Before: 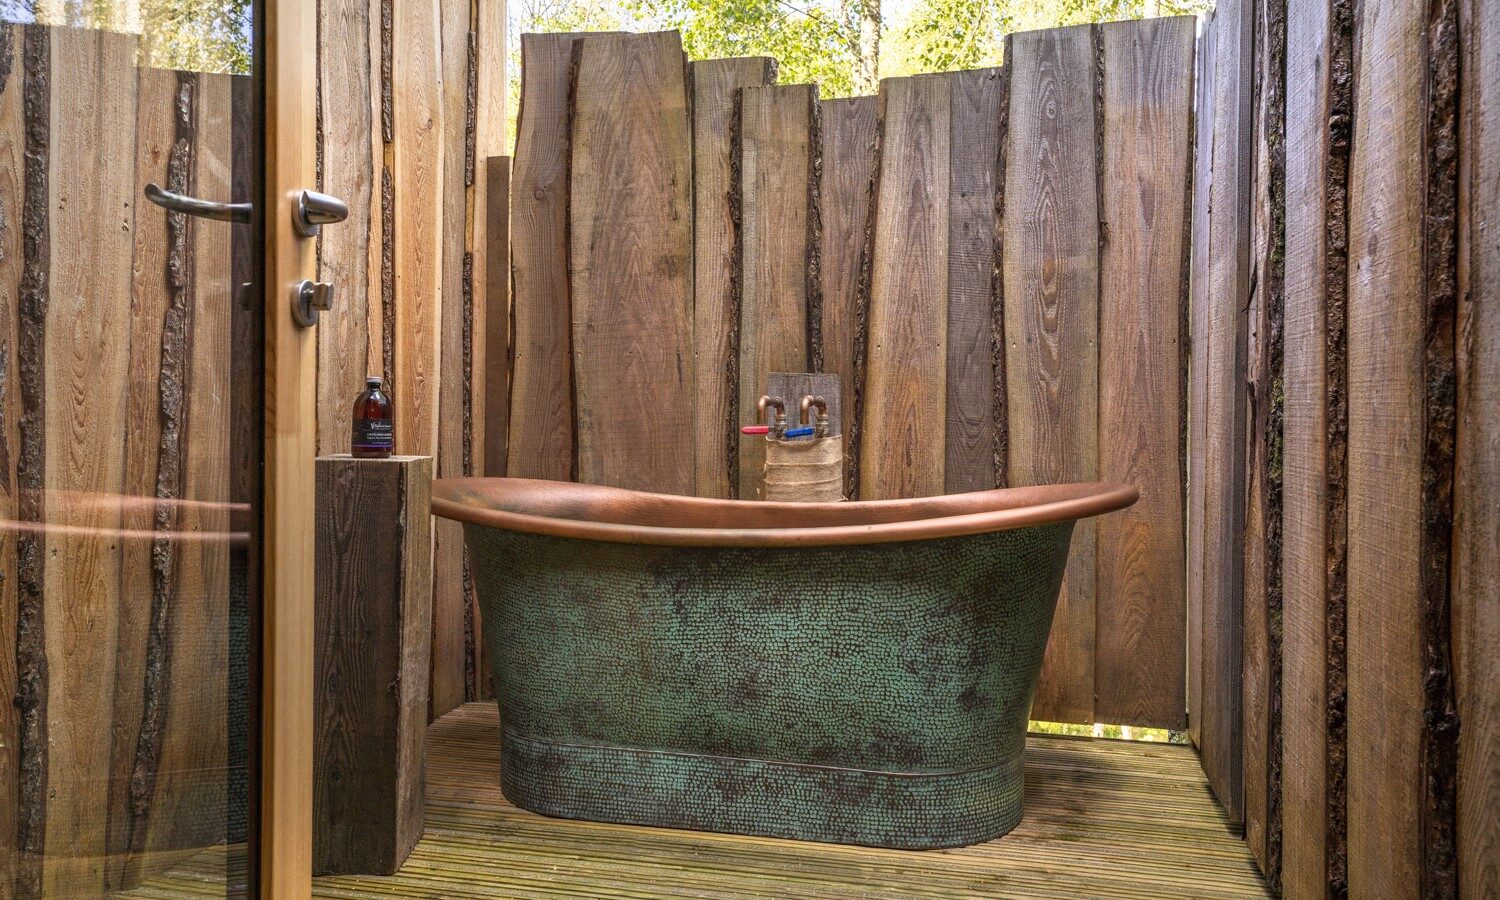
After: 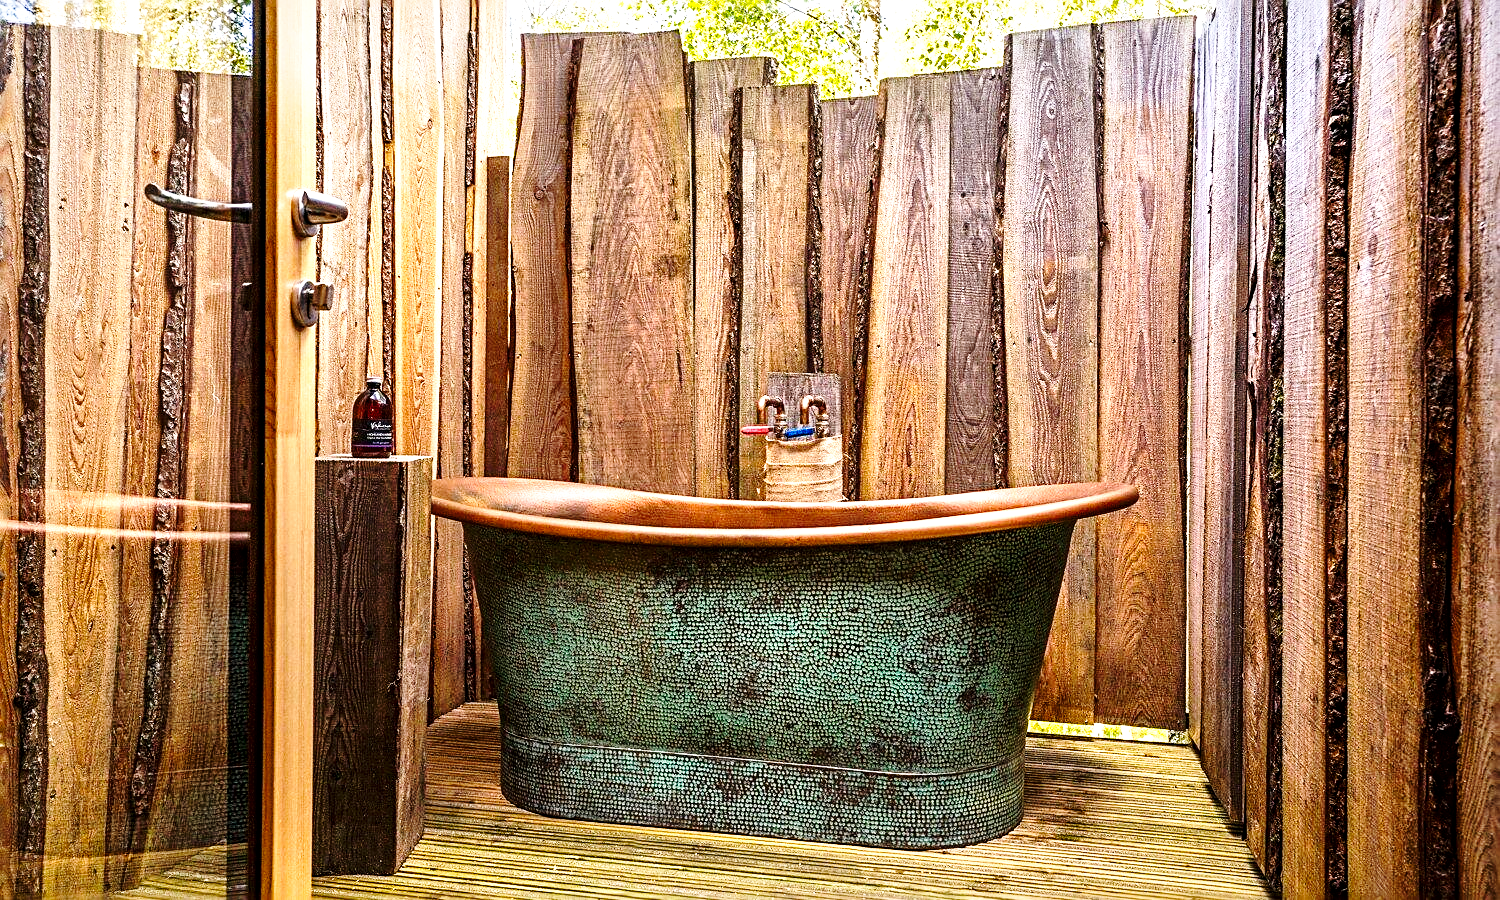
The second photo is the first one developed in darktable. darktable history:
sharpen: radius 2.532, amount 0.62
tone equalizer: -8 EV -0.387 EV, -7 EV -0.379 EV, -6 EV -0.353 EV, -5 EV -0.229 EV, -3 EV 0.234 EV, -2 EV 0.325 EV, -1 EV 0.366 EV, +0 EV 0.411 EV, edges refinement/feathering 500, mask exposure compensation -1.57 EV, preserve details no
local contrast: mode bilateral grid, contrast 20, coarseness 50, detail 162%, midtone range 0.2
color balance rgb: linear chroma grading › global chroma 9.953%, perceptual saturation grading › global saturation 0.926%, global vibrance 6.752%, saturation formula JzAzBz (2021)
base curve: curves: ch0 [(0, 0) (0.028, 0.03) (0.121, 0.232) (0.46, 0.748) (0.859, 0.968) (1, 1)], preserve colors none
